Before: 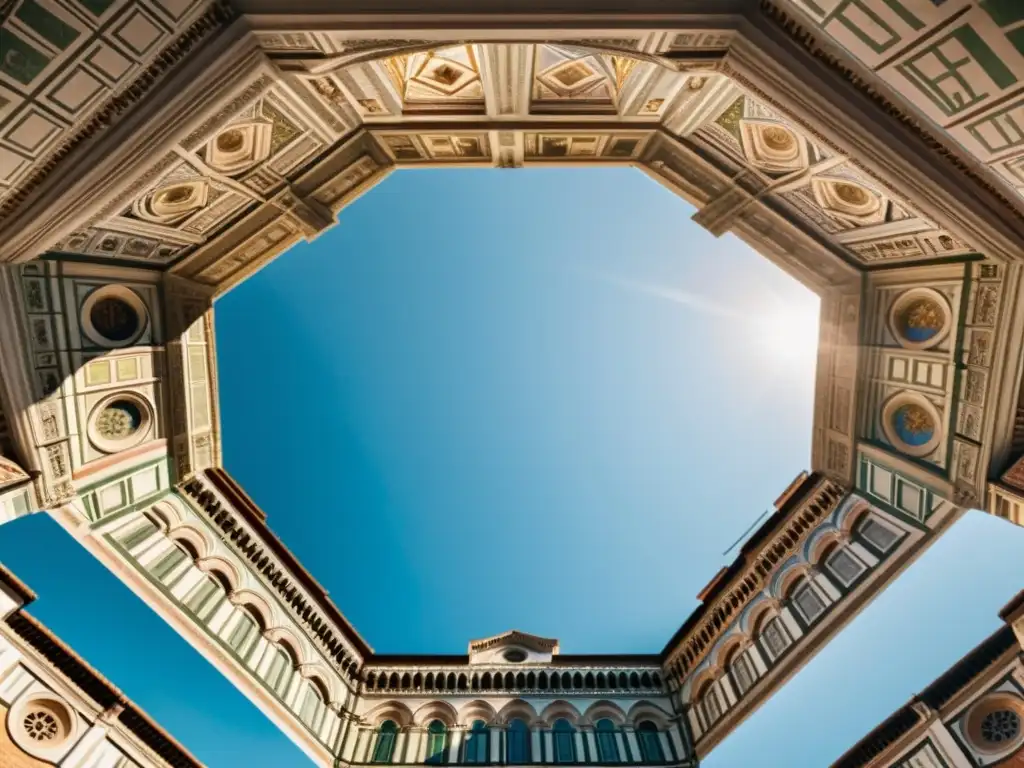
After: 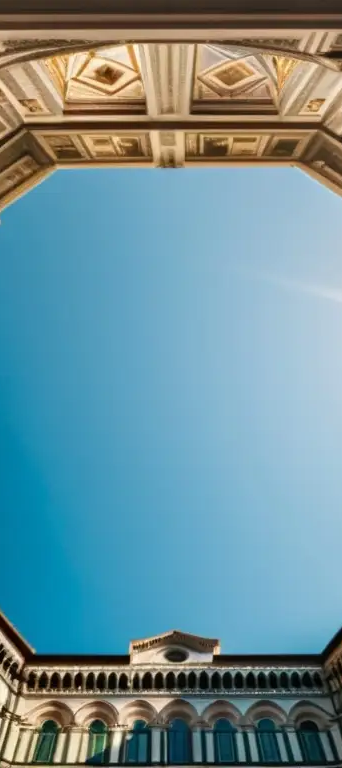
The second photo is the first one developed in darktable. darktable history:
crop: left 33.169%, right 33.407%
